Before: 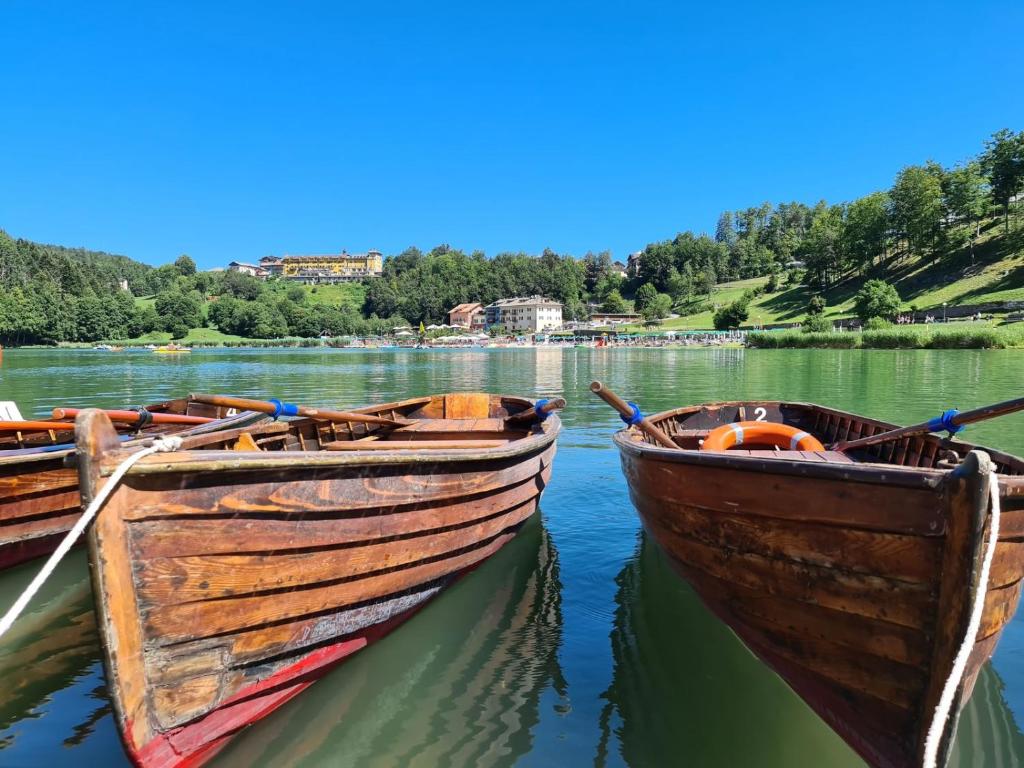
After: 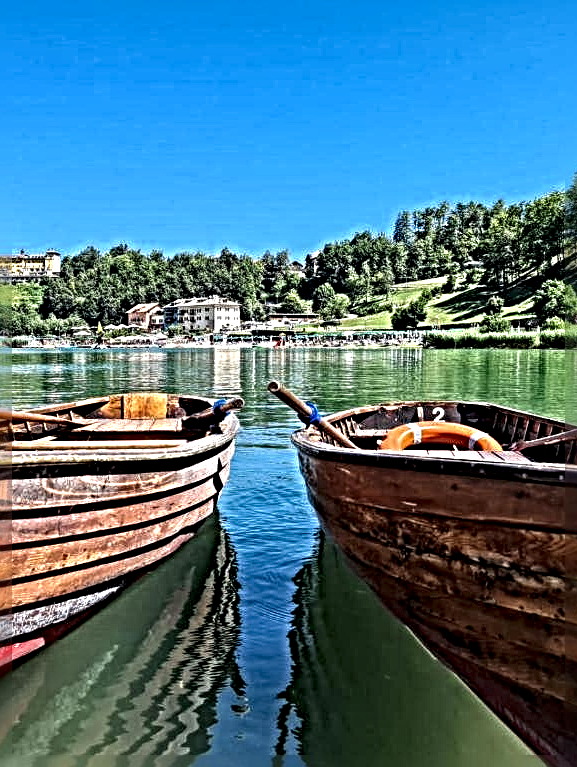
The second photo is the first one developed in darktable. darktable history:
crop: left 31.539%, top 0.01%, right 12.023%
local contrast: highlights 60%, shadows 61%, detail 160%
sharpen: radius 6.263, amount 1.797, threshold 0.184
